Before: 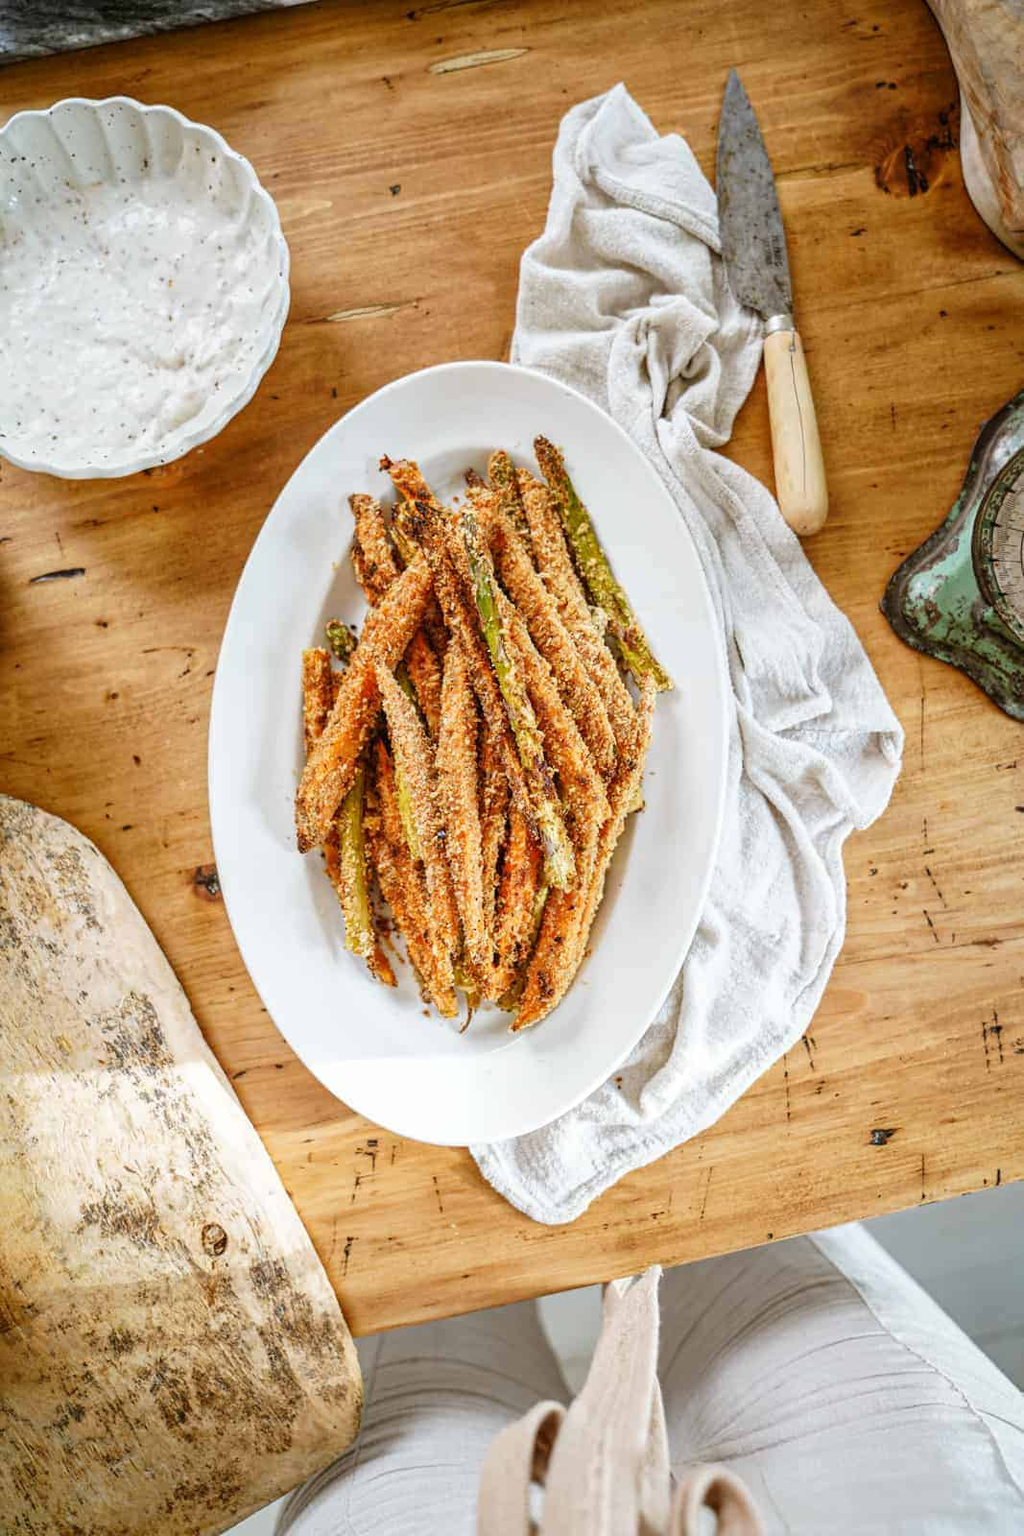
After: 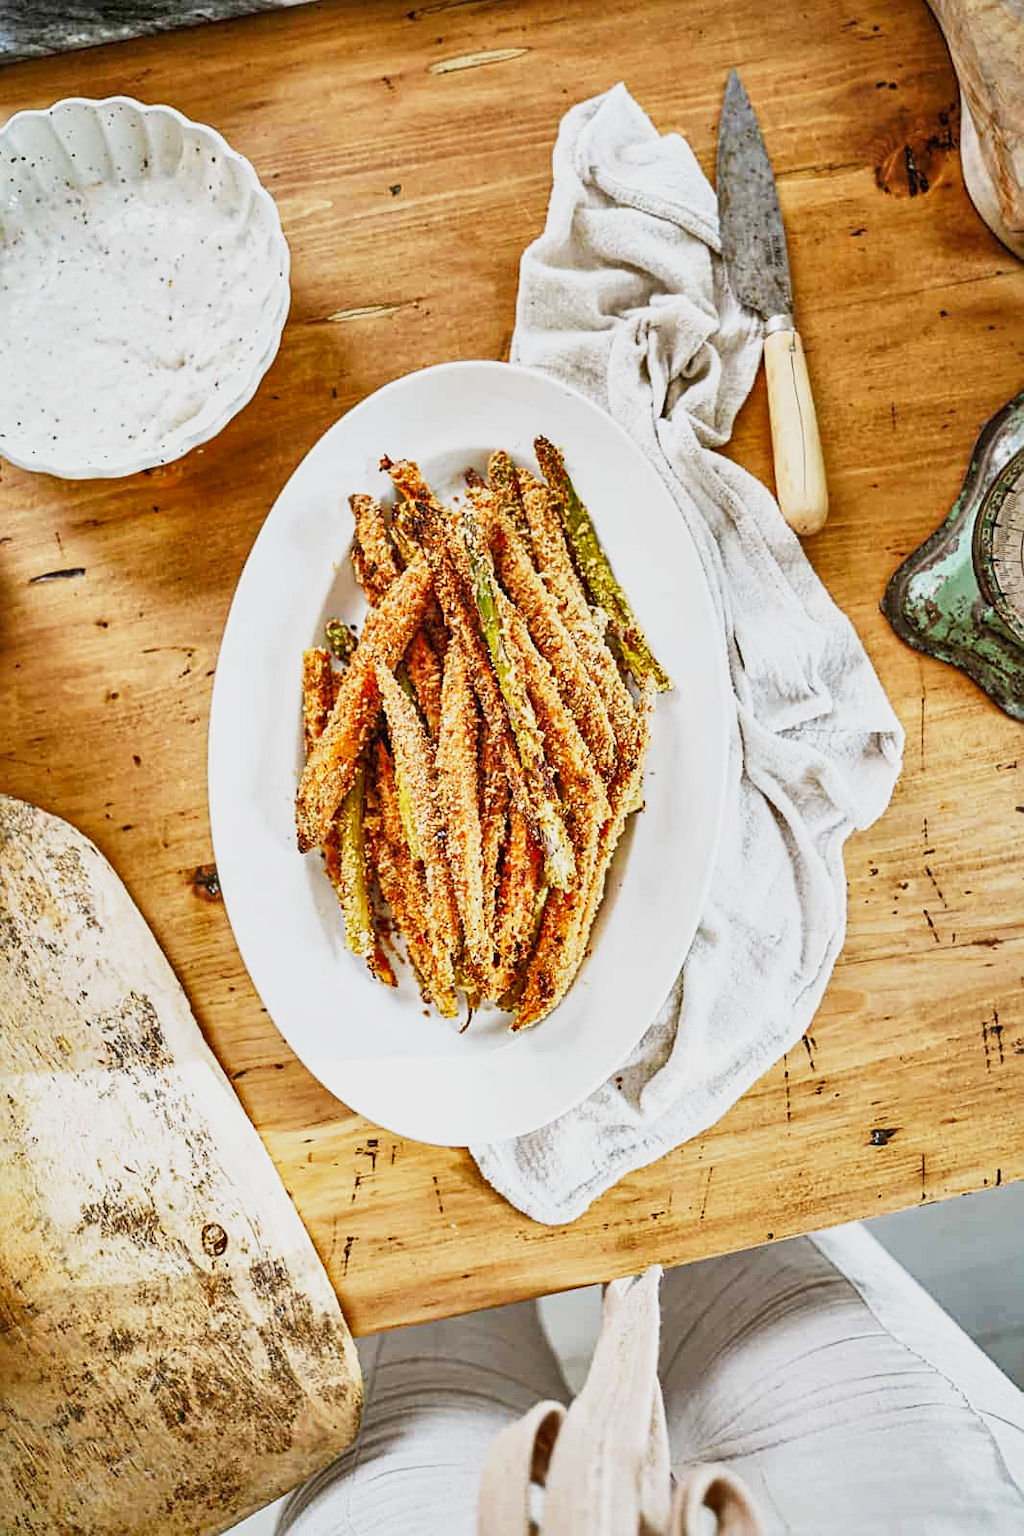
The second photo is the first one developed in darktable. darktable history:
shadows and highlights: soften with gaussian
base curve: curves: ch0 [(0, 0) (0.088, 0.125) (0.176, 0.251) (0.354, 0.501) (0.613, 0.749) (1, 0.877)], preserve colors none
sharpen: radius 2.529, amount 0.323
